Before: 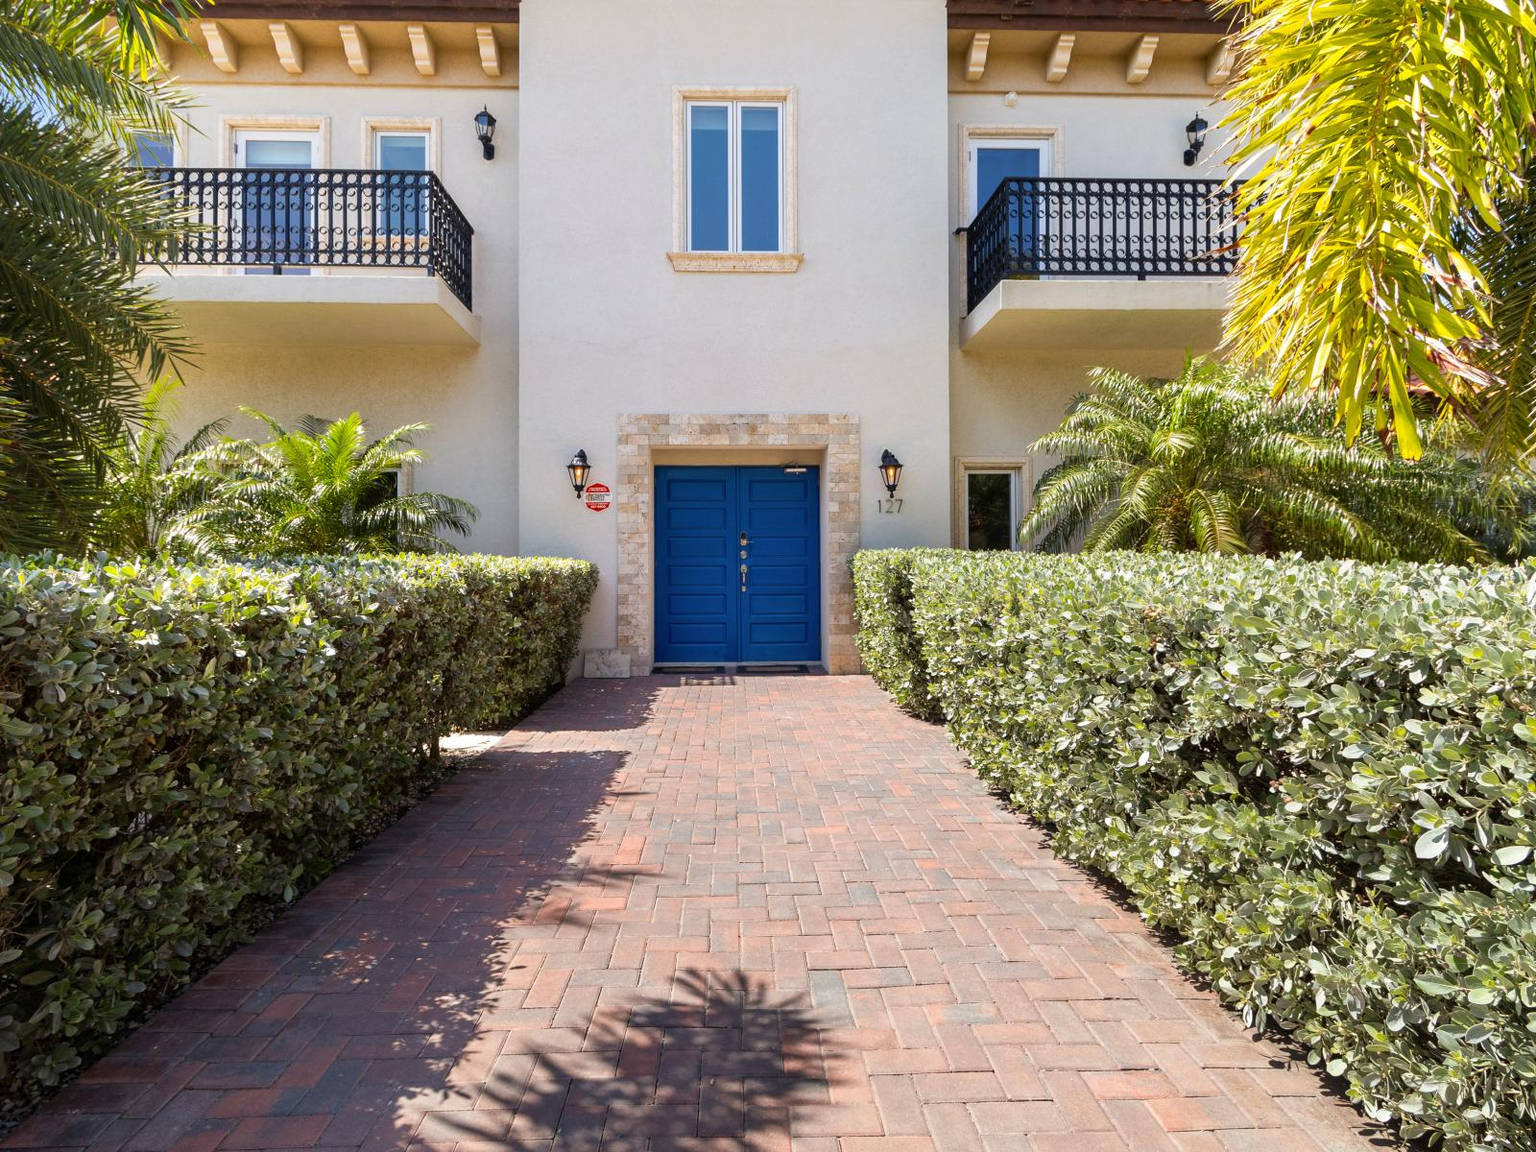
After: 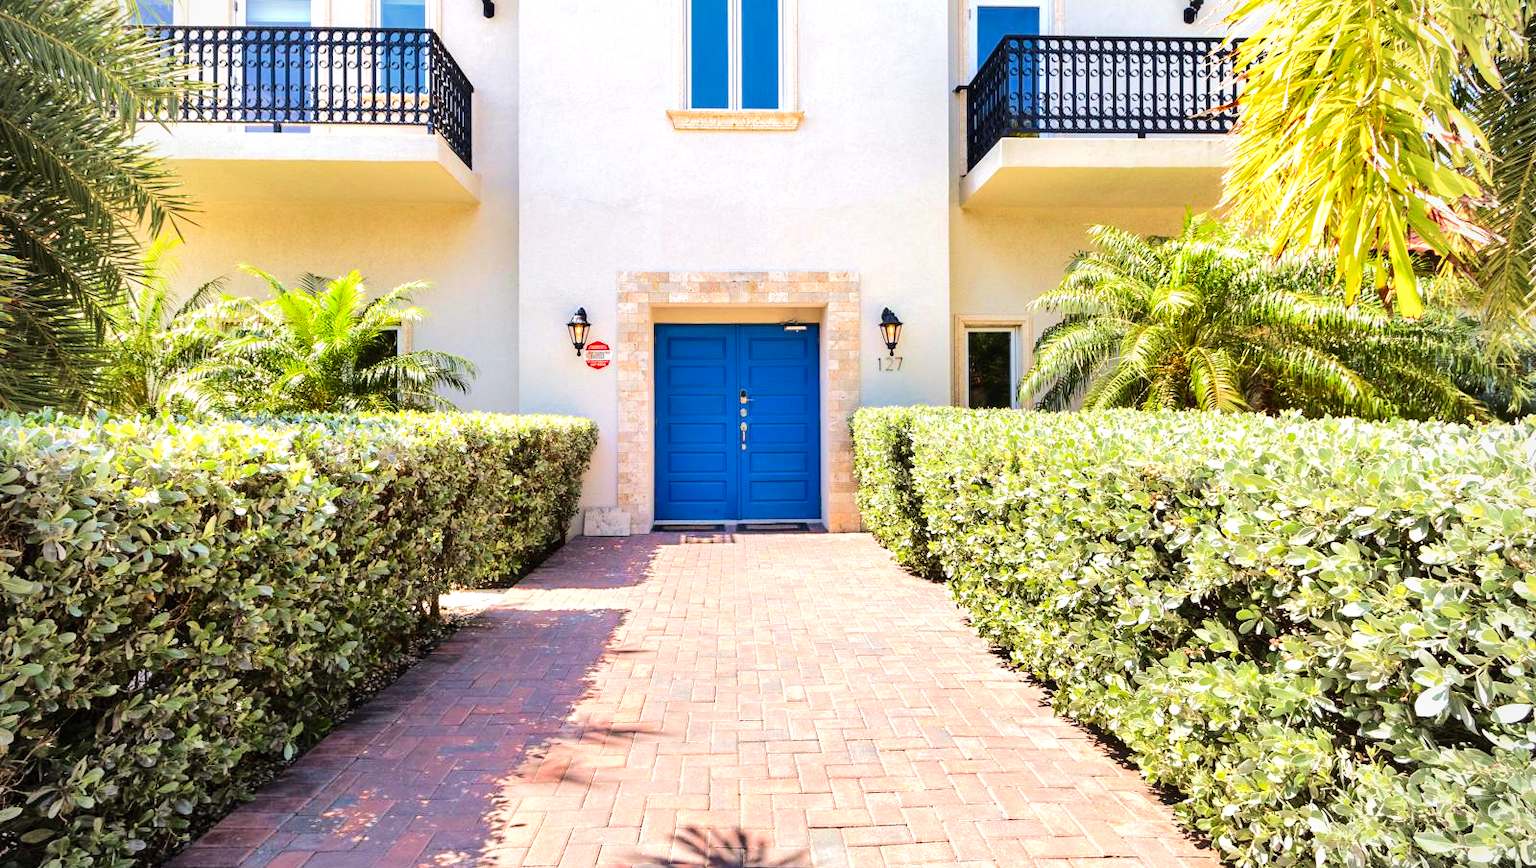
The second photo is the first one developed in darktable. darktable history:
shadows and highlights: soften with gaussian
exposure: exposure 0.606 EV, compensate highlight preservation false
tone equalizer: -7 EV 0.155 EV, -6 EV 0.628 EV, -5 EV 1.16 EV, -4 EV 1.33 EV, -3 EV 1.16 EV, -2 EV 0.6 EV, -1 EV 0.161 EV, edges refinement/feathering 500, mask exposure compensation -1.57 EV, preserve details no
crop and rotate: top 12.341%, bottom 12.177%
vignetting: fall-off radius 62.73%, brightness -0.279
velvia: strength 24.78%
